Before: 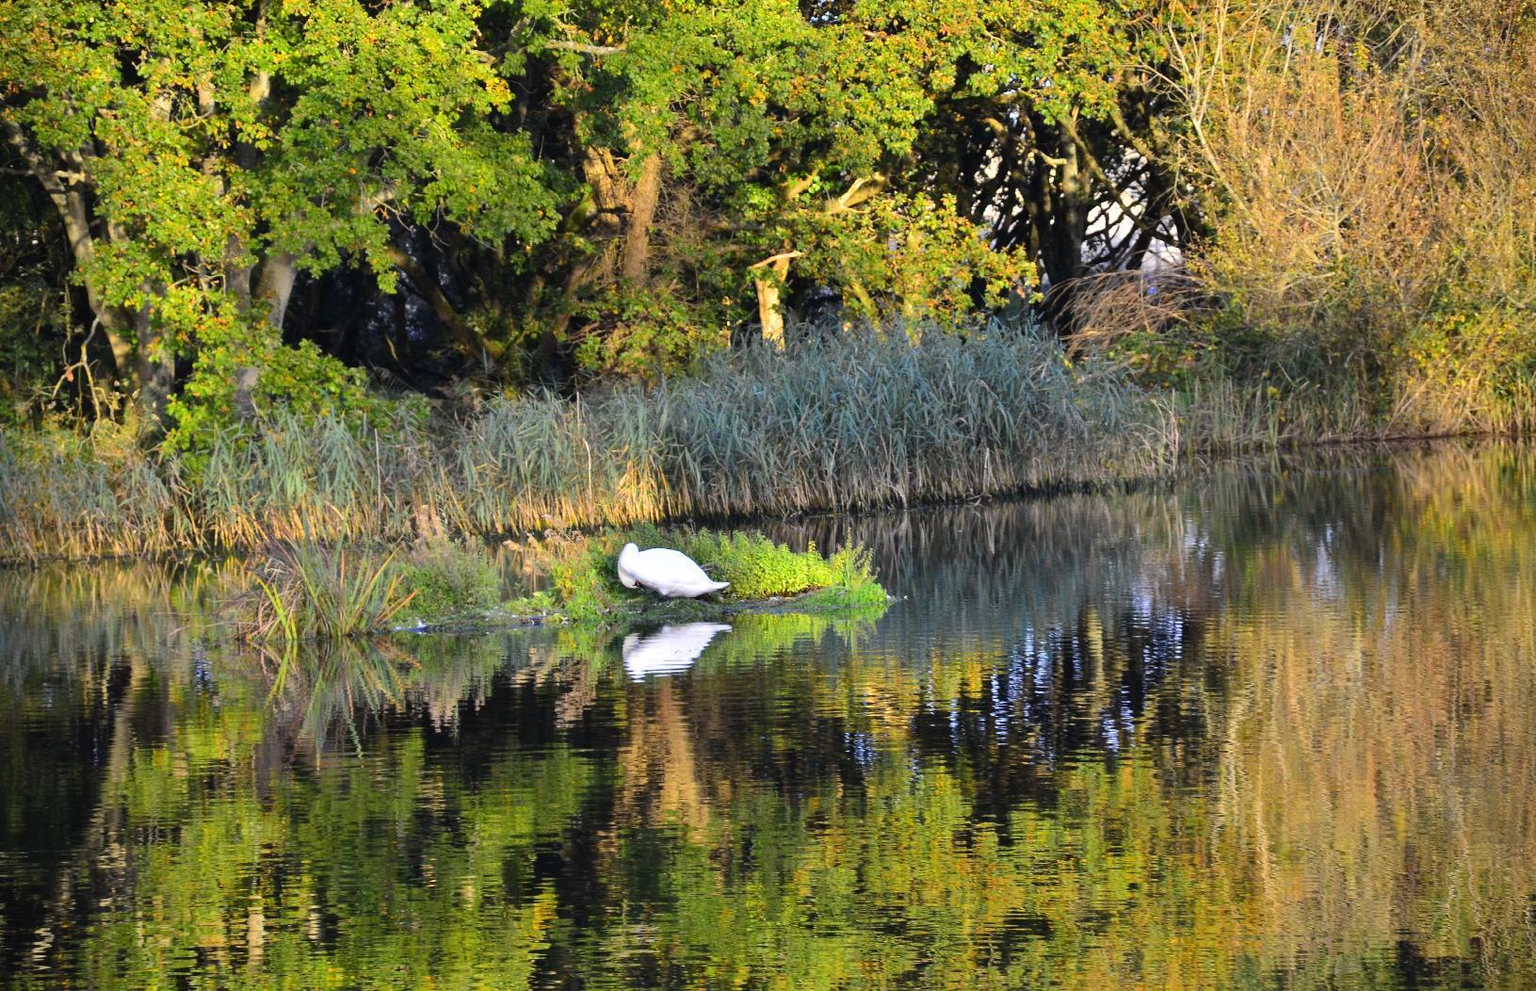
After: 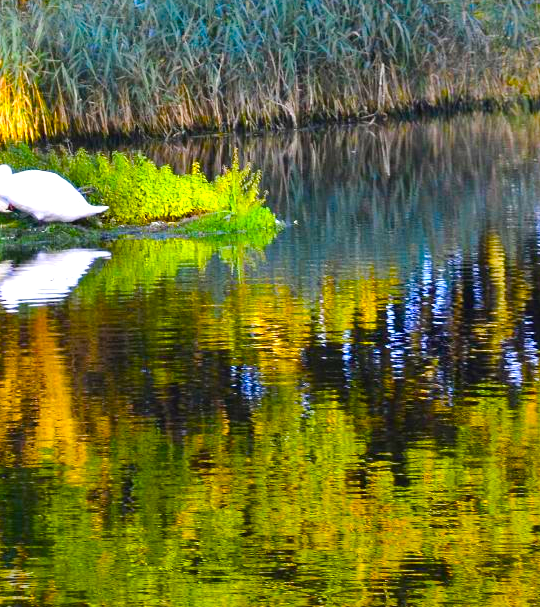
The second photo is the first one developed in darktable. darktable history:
crop: left 40.878%, top 39.176%, right 25.993%, bottom 3.081%
color balance rgb: linear chroma grading › shadows 10%, linear chroma grading › highlights 10%, linear chroma grading › global chroma 15%, linear chroma grading › mid-tones 15%, perceptual saturation grading › global saturation 40%, perceptual saturation grading › highlights -25%, perceptual saturation grading › mid-tones 35%, perceptual saturation grading › shadows 35%, perceptual brilliance grading › global brilliance 11.29%, global vibrance 11.29%
